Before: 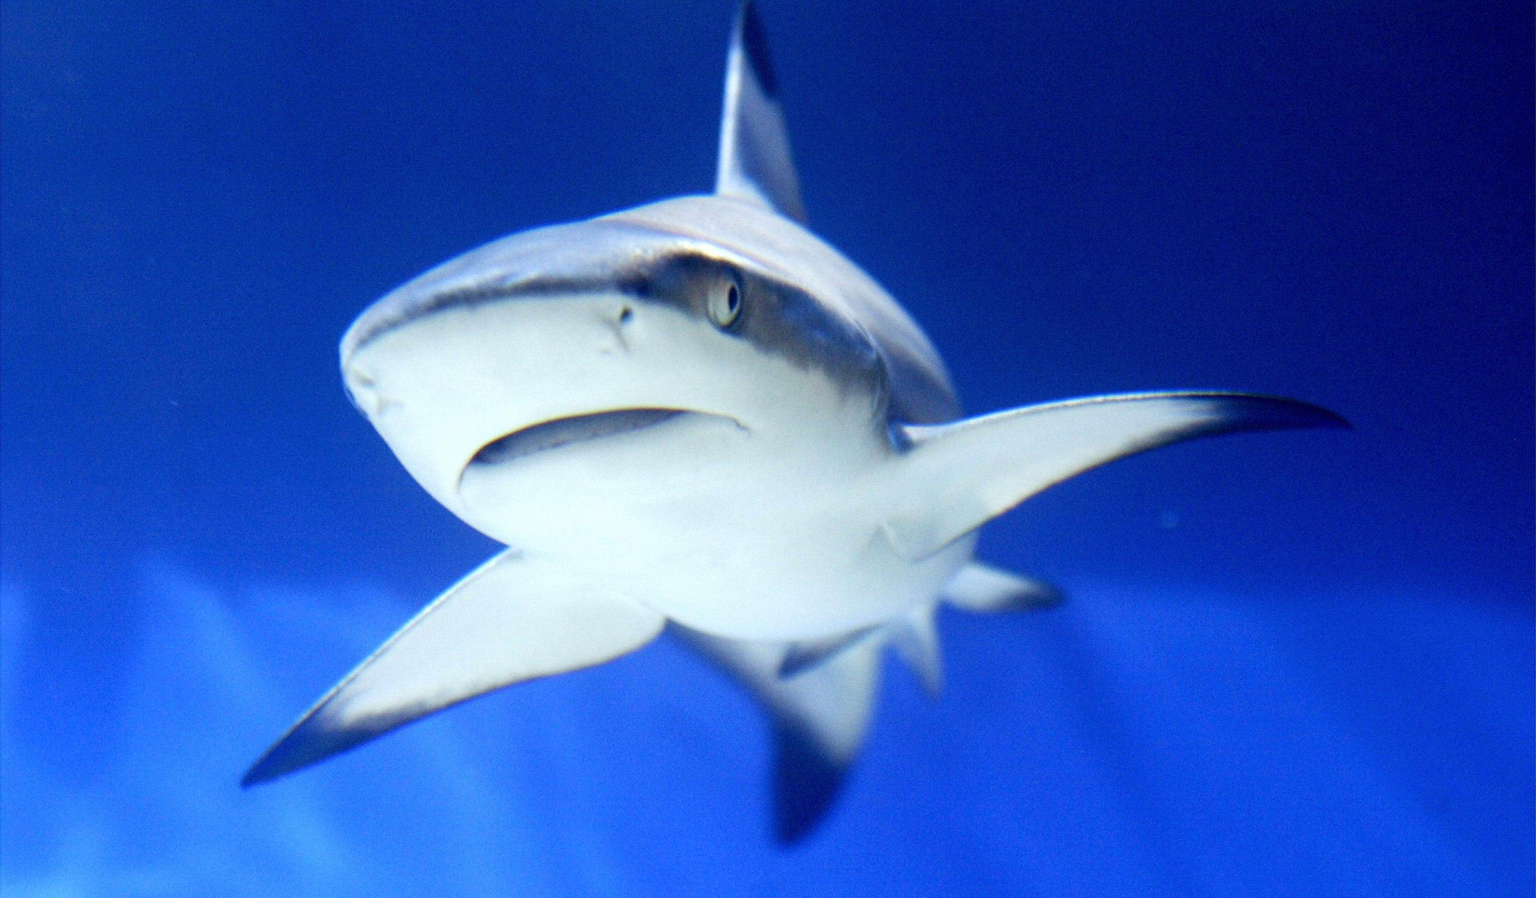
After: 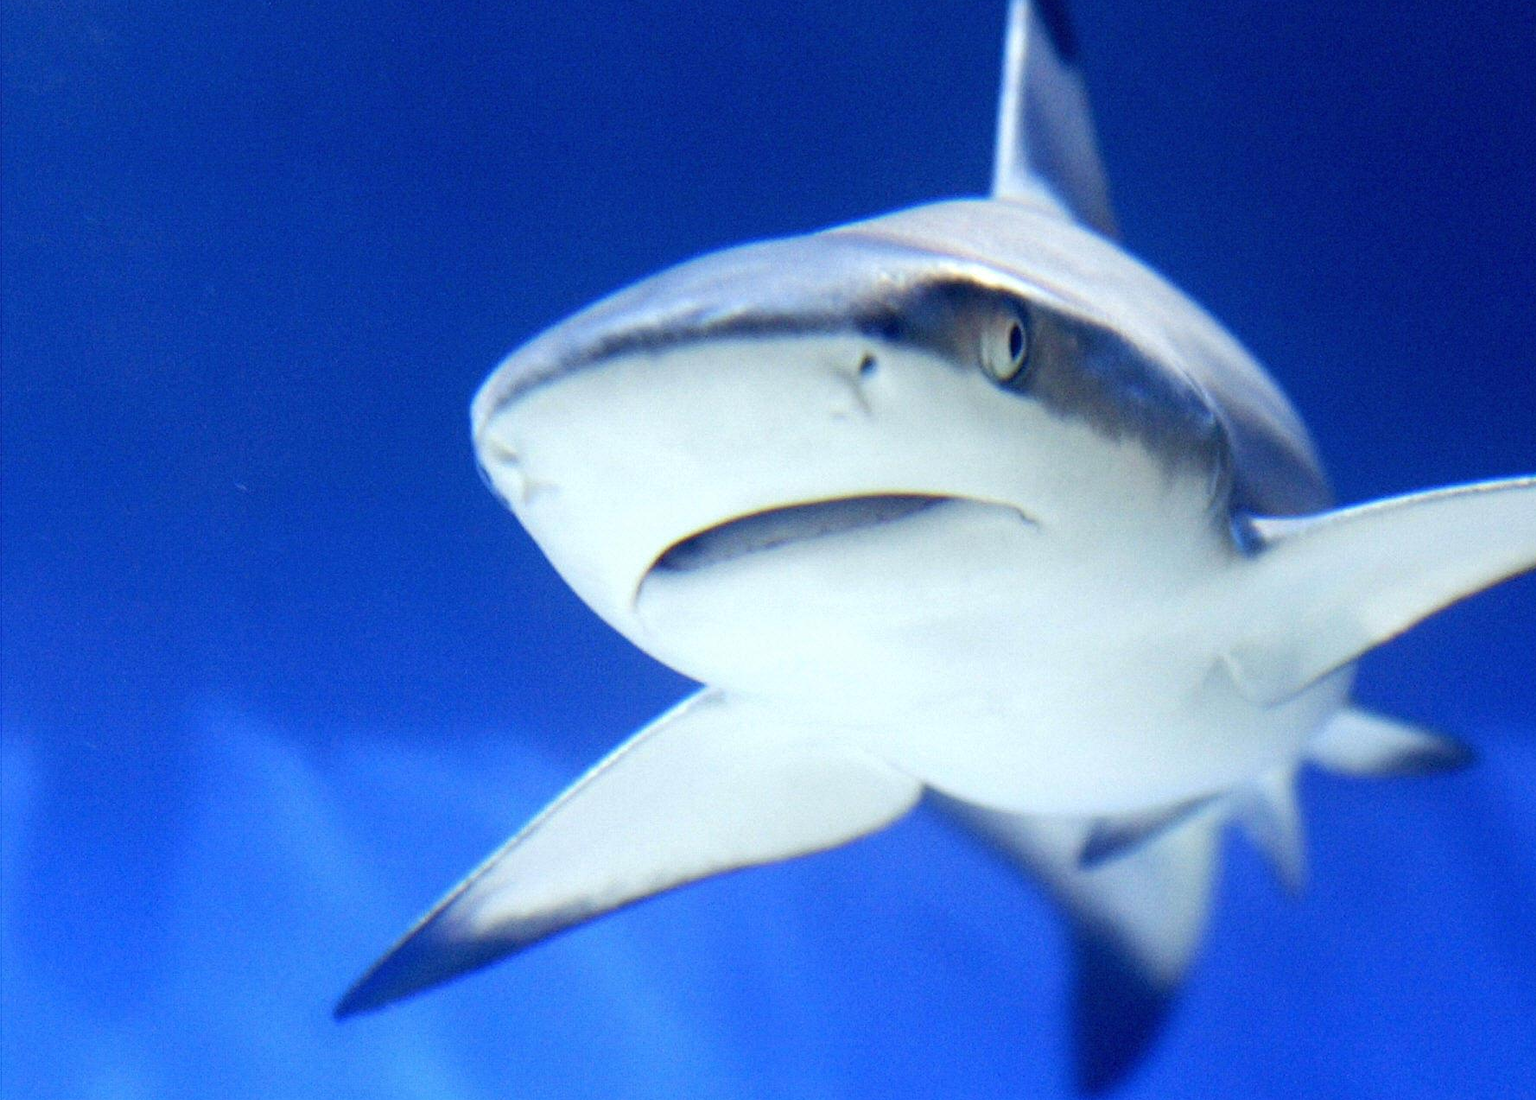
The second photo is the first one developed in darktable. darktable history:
crop: top 5.786%, right 27.84%, bottom 5.711%
tone equalizer: edges refinement/feathering 500, mask exposure compensation -1.57 EV, preserve details no
